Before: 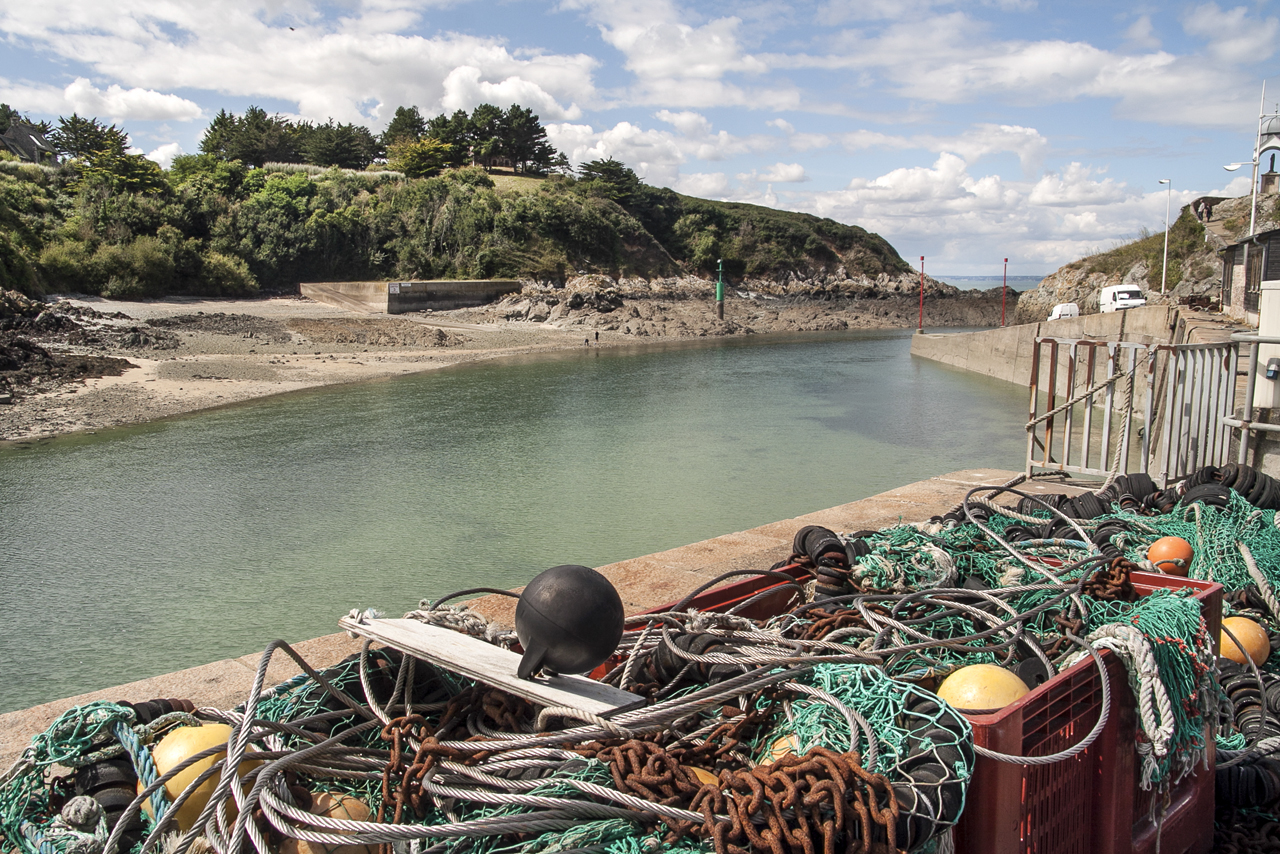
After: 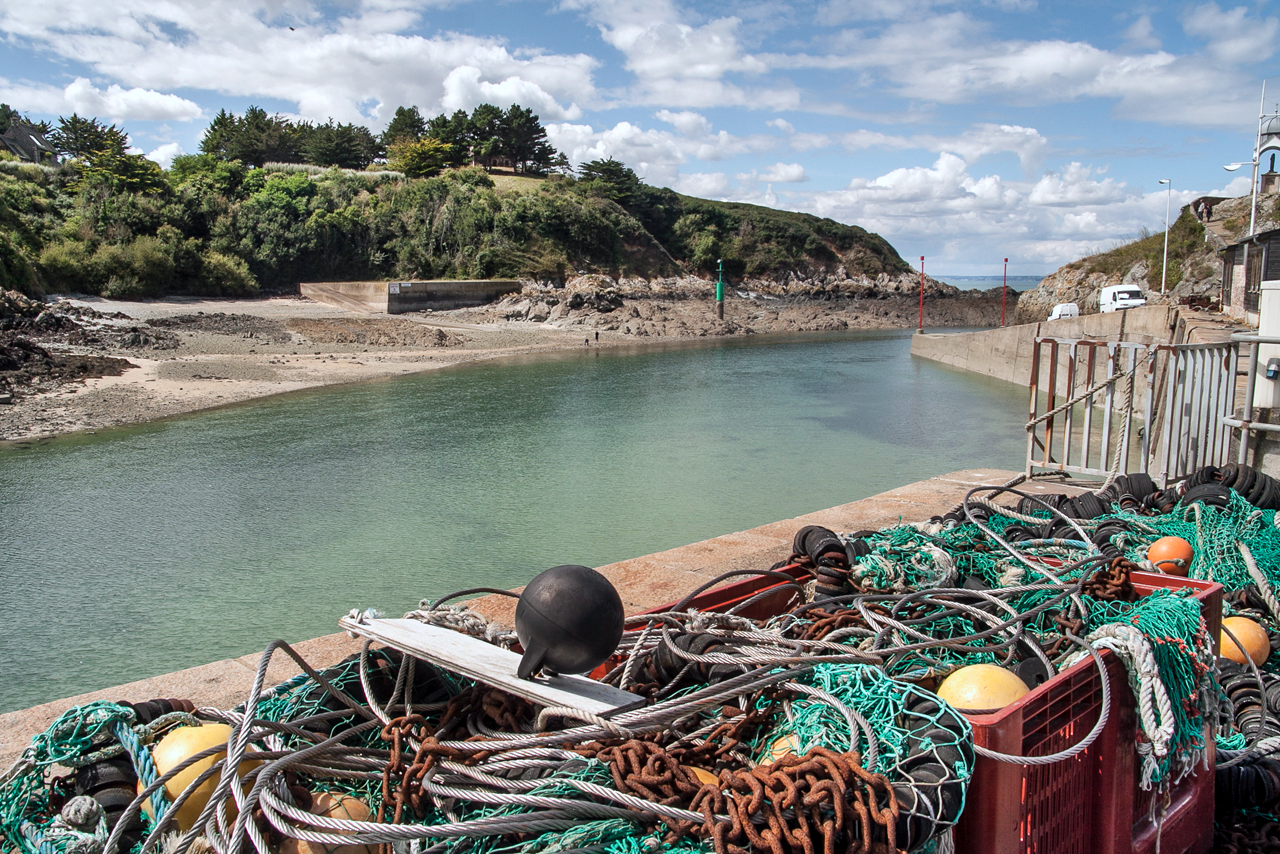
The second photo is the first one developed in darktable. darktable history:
white balance: red 0.967, blue 1.049
shadows and highlights: highlights color adjustment 0%, low approximation 0.01, soften with gaussian
